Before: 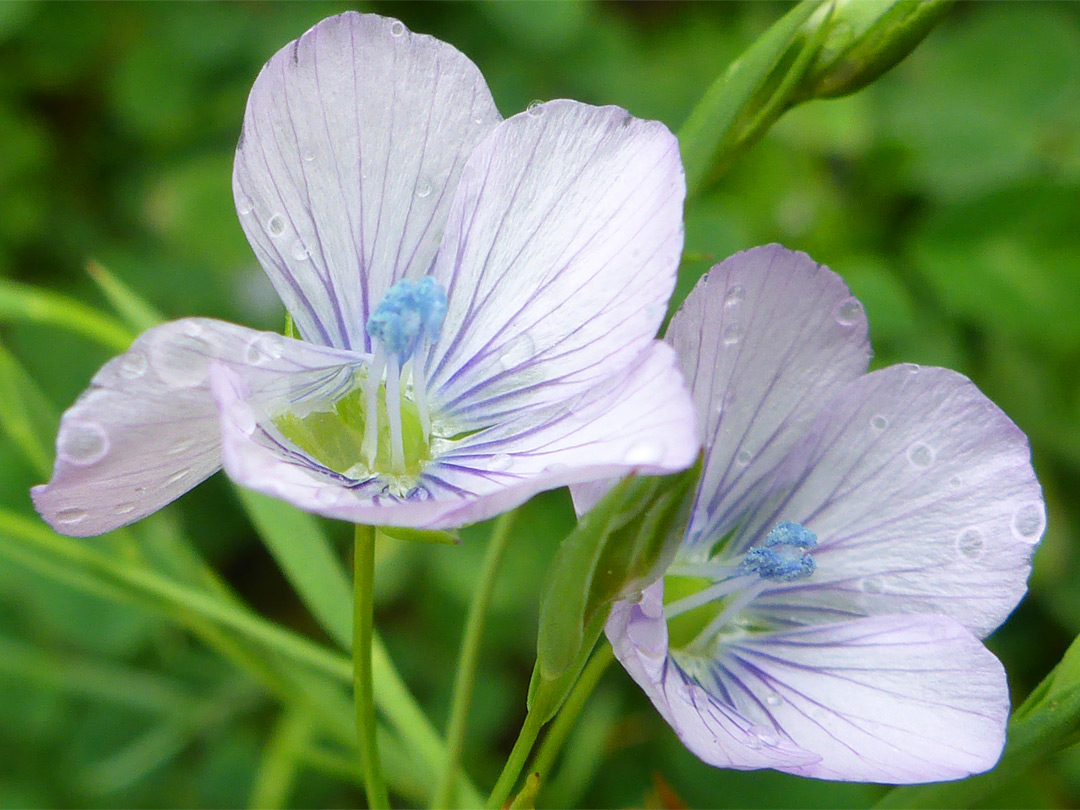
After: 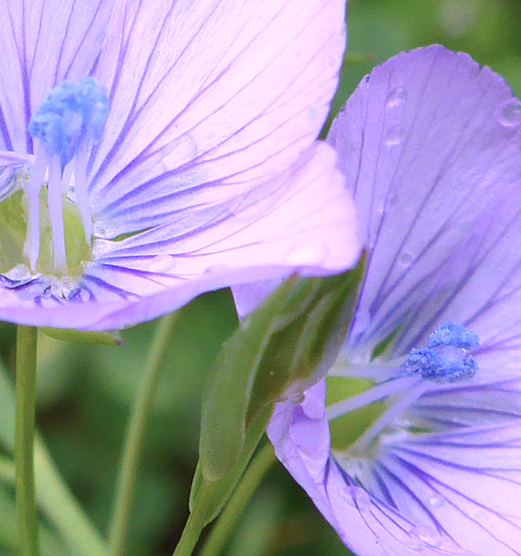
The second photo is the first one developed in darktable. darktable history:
crop: left 31.379%, top 24.658%, right 20.326%, bottom 6.628%
color calibration: output R [1.107, -0.012, -0.003, 0], output B [0, 0, 1.308, 0], illuminant custom, x 0.389, y 0.387, temperature 3838.64 K
